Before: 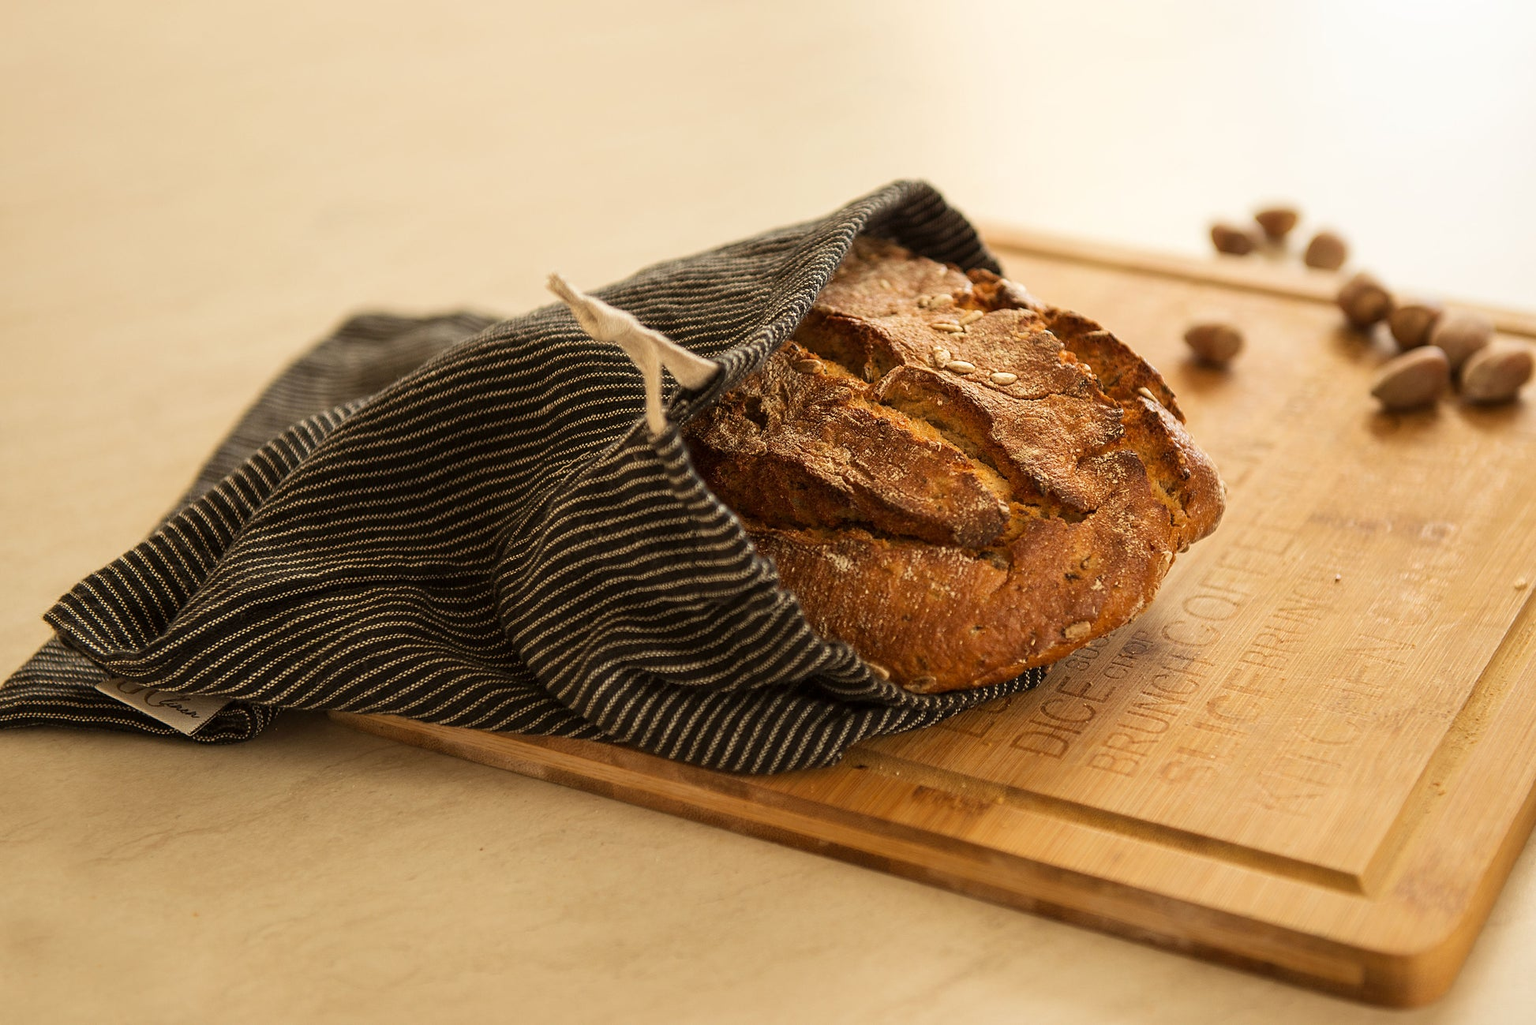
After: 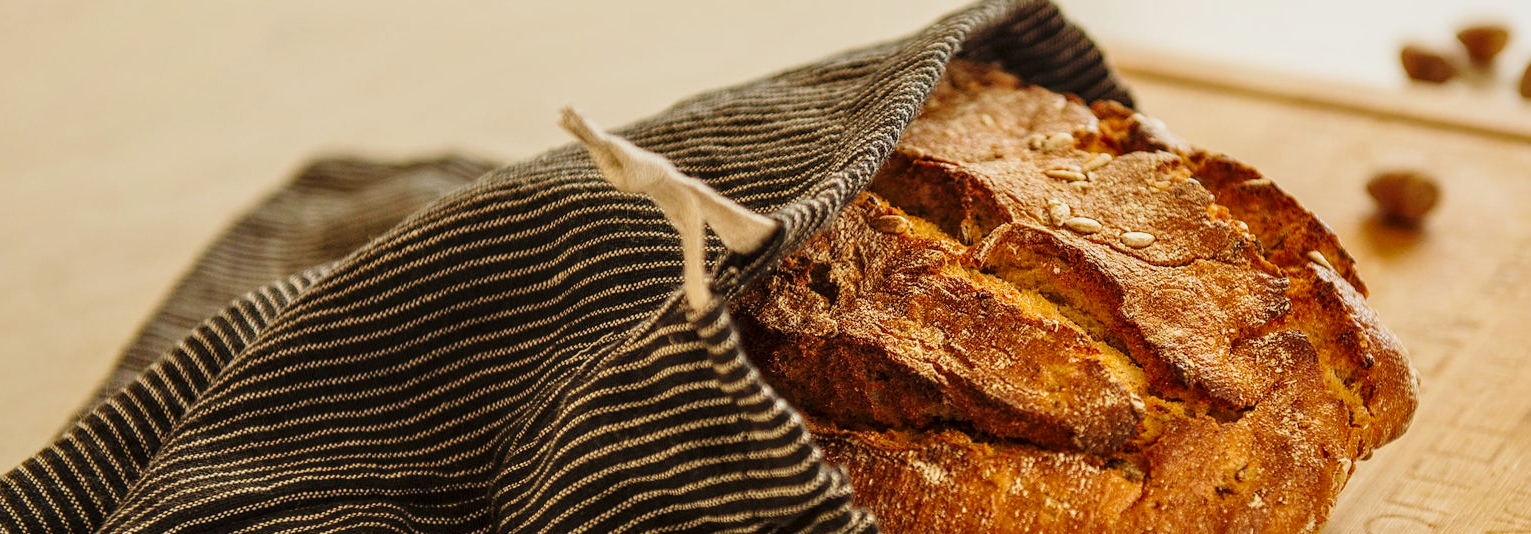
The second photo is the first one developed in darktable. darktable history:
exposure: black level correction -0.001, exposure 0.08 EV, compensate exposure bias true, compensate highlight preservation false
local contrast: on, module defaults
crop: left 6.922%, top 18.519%, right 14.38%, bottom 40.371%
tone equalizer: -8 EV -0.032 EV, -7 EV 0.008 EV, -6 EV -0.006 EV, -5 EV 0.008 EV, -4 EV -0.041 EV, -3 EV -0.238 EV, -2 EV -0.641 EV, -1 EV -0.985 EV, +0 EV -0.973 EV, mask exposure compensation -0.488 EV
base curve: curves: ch0 [(0, 0) (0.028, 0.03) (0.121, 0.232) (0.46, 0.748) (0.859, 0.968) (1, 1)], preserve colors none
